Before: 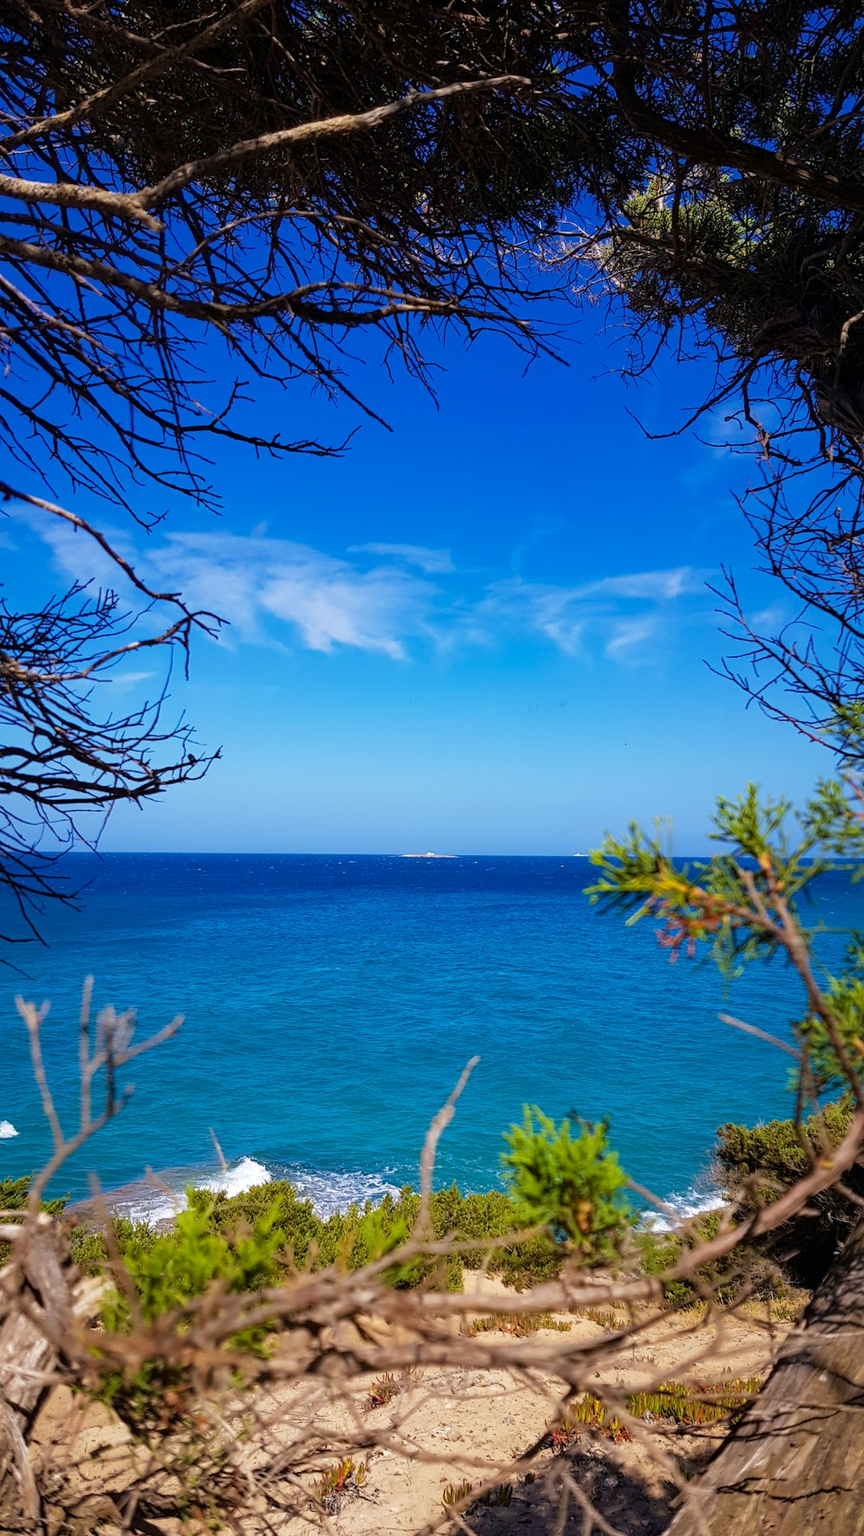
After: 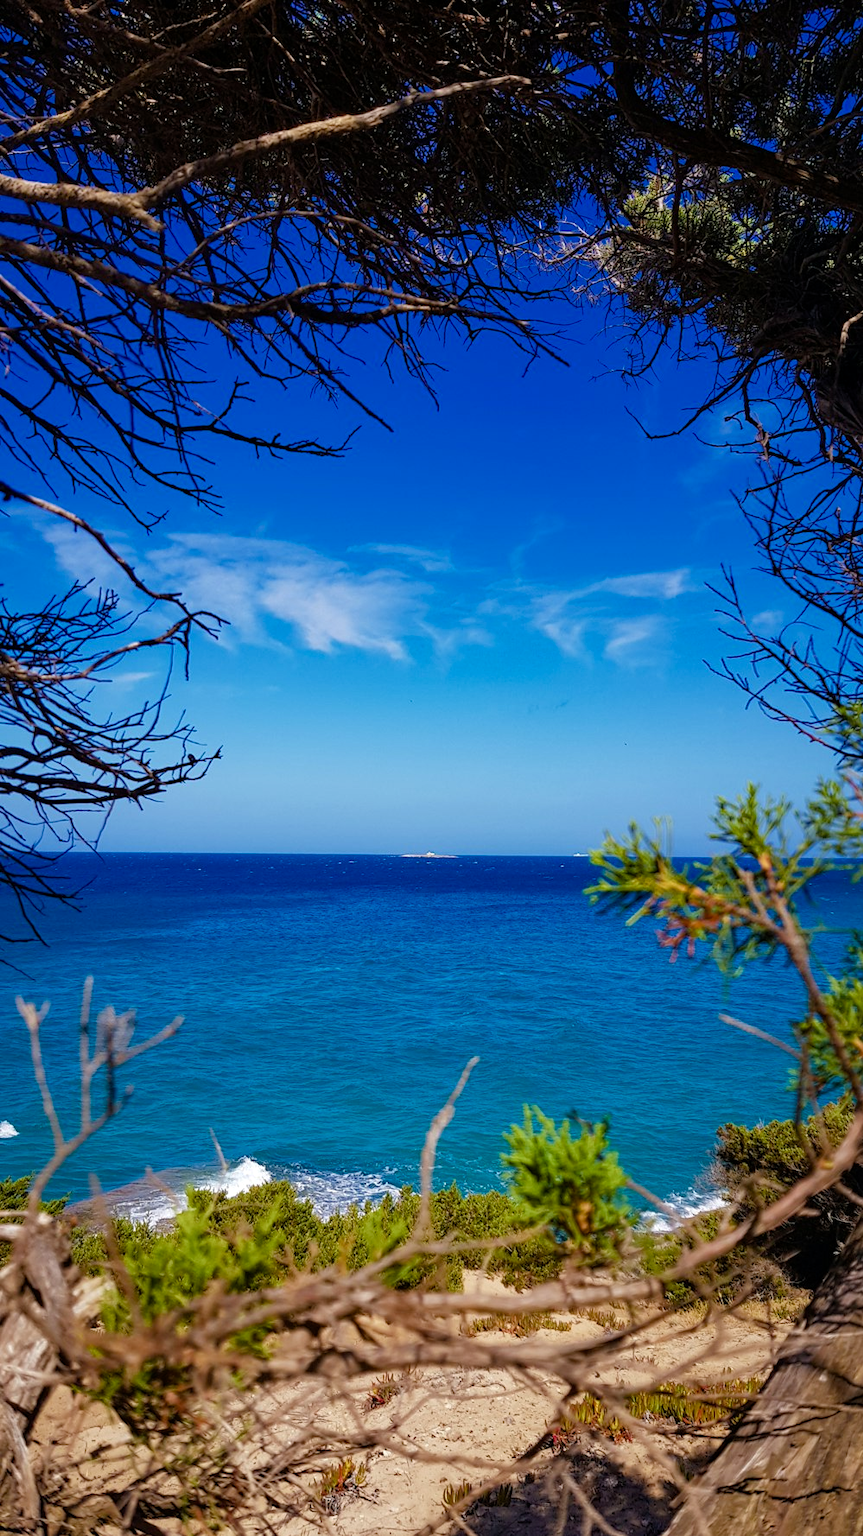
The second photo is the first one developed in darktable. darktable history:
tone equalizer: -8 EV 0.25 EV, -7 EV 0.417 EV, -6 EV 0.417 EV, -5 EV 0.25 EV, -3 EV -0.25 EV, -2 EV -0.417 EV, -1 EV -0.417 EV, +0 EV -0.25 EV, edges refinement/feathering 500, mask exposure compensation -1.57 EV, preserve details guided filter
levels: mode automatic, black 0.023%, white 99.97%, levels [0.062, 0.494, 0.925]
color balance rgb: shadows lift › luminance -20%, power › hue 72.24°, highlights gain › luminance 15%, global offset › hue 171.6°, perceptual saturation grading › highlights -30%, perceptual saturation grading › shadows 20%, global vibrance 30%, contrast 10%
